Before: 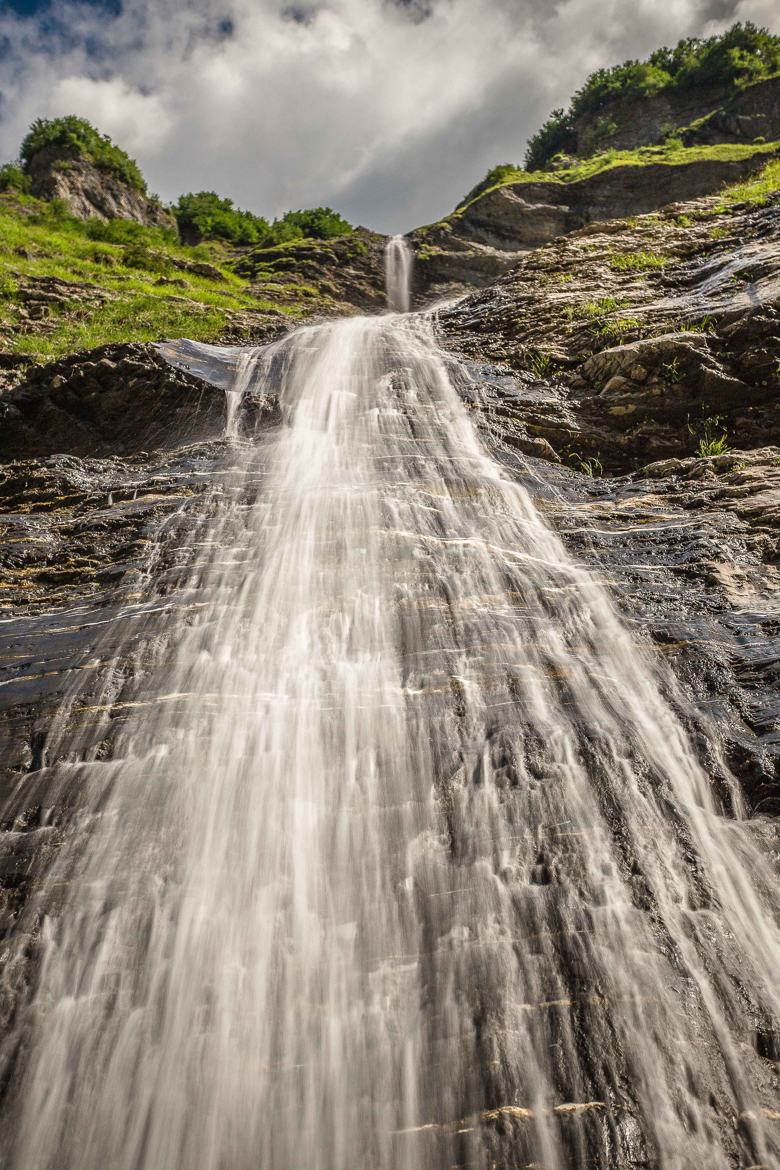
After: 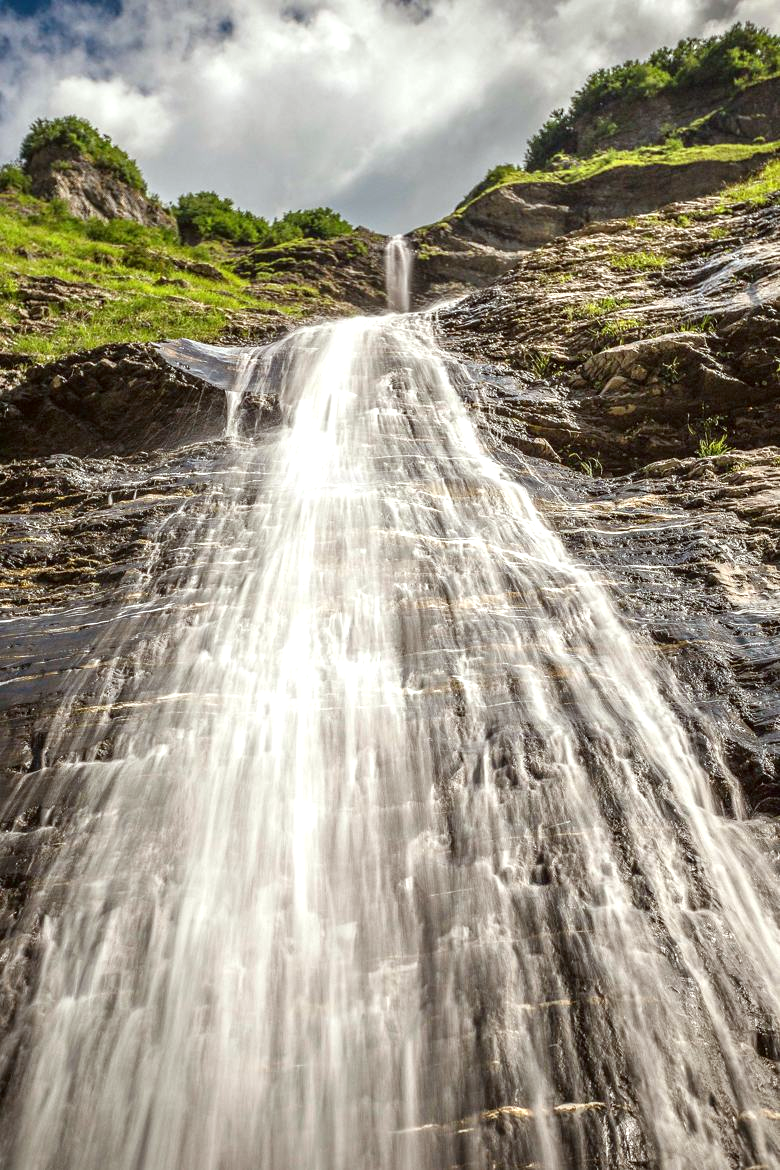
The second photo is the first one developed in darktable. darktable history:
color correction: highlights a* -2.92, highlights b* -2.67, shadows a* 2.16, shadows b* 2.83
exposure: black level correction 0.001, exposure 0.499 EV, compensate highlight preservation false
